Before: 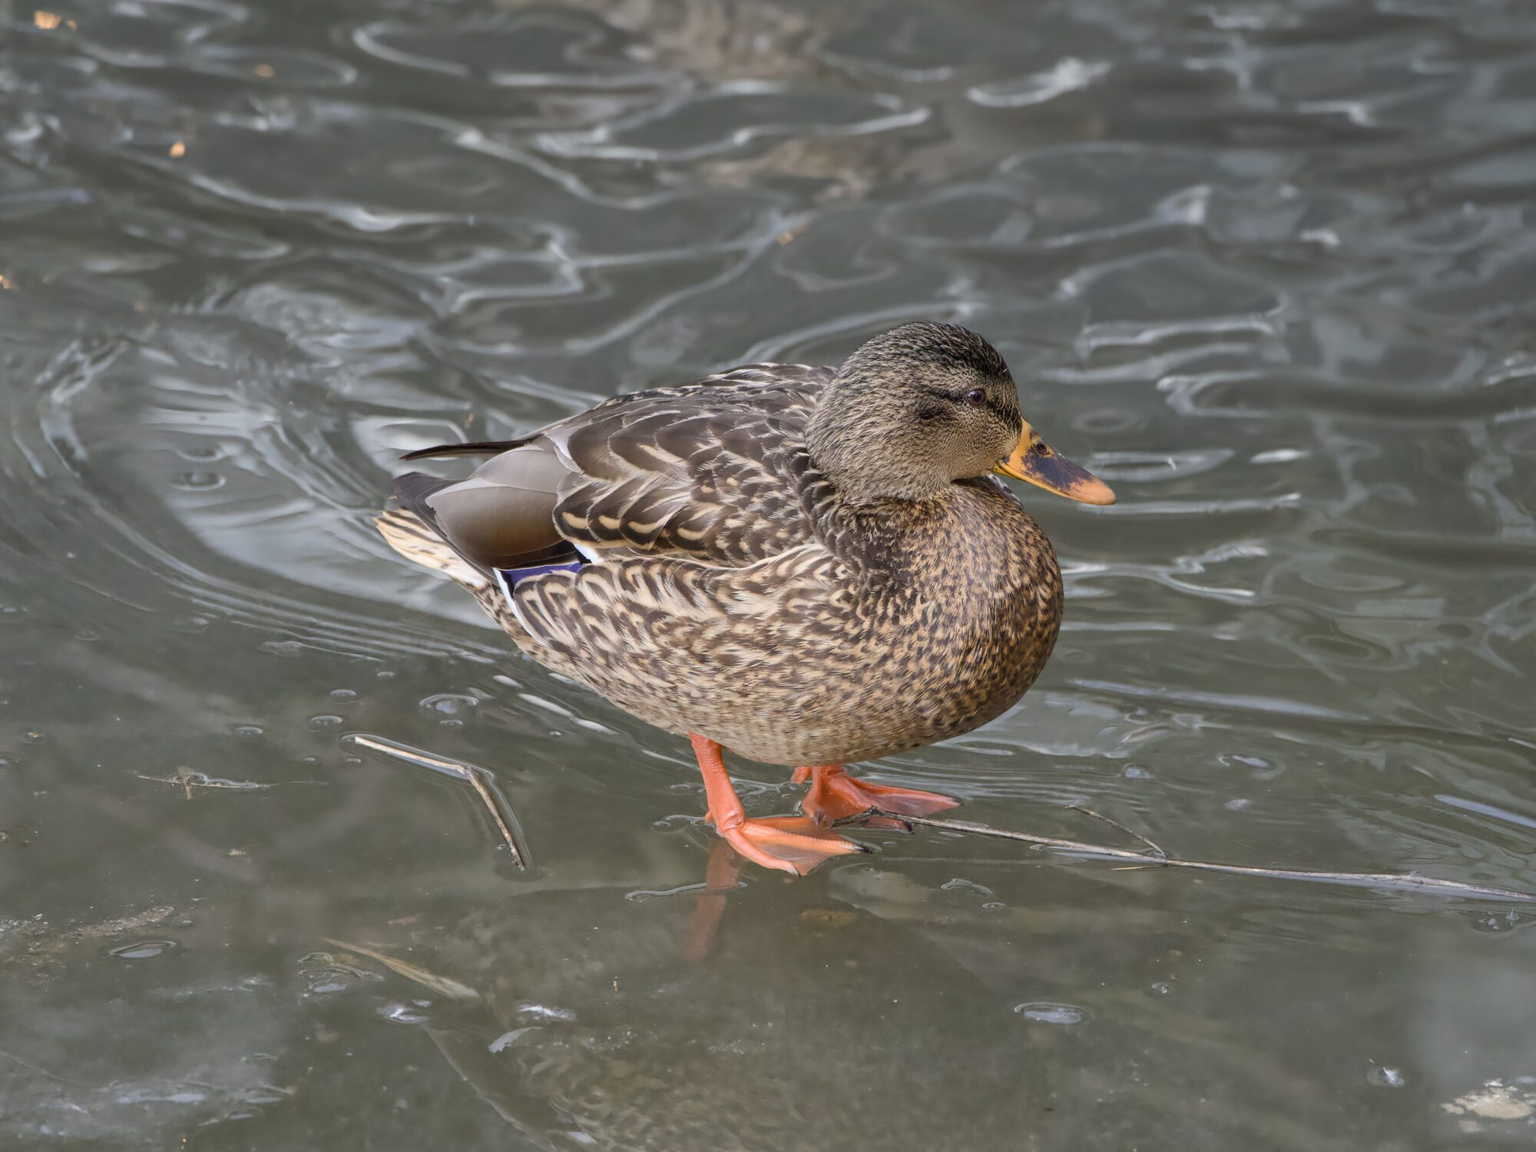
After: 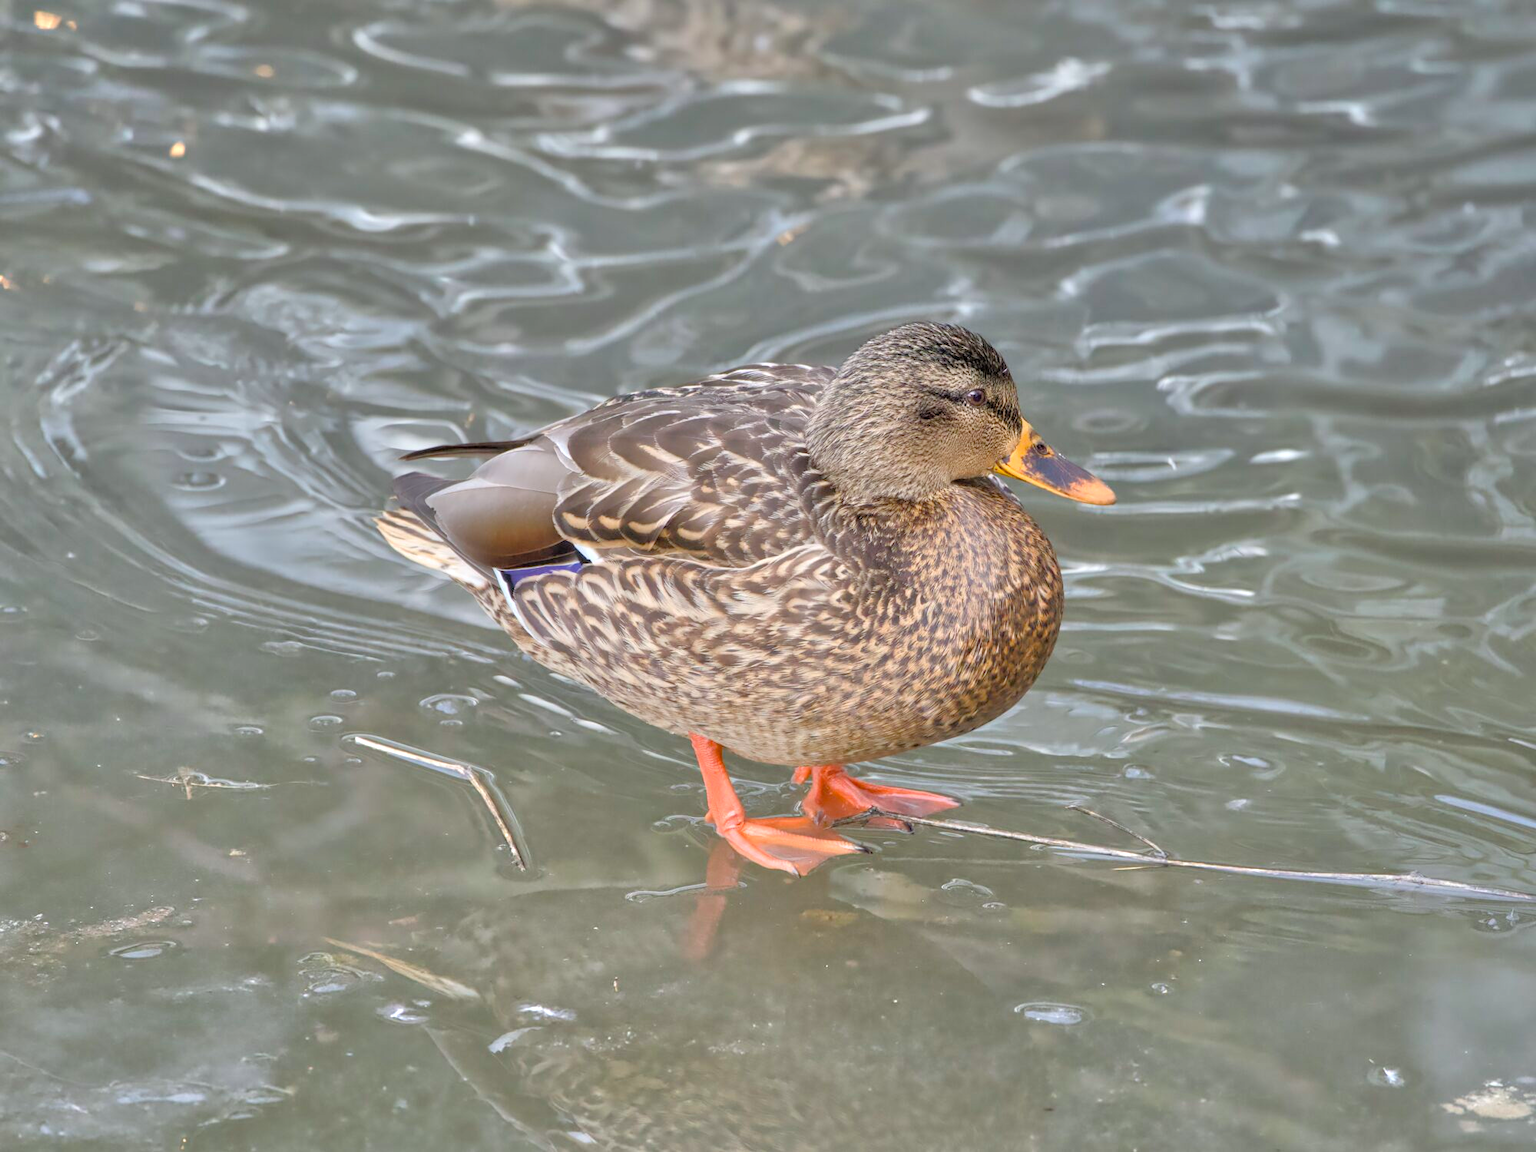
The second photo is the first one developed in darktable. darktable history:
white balance: red 0.986, blue 1.01
tone equalizer: -7 EV 0.15 EV, -6 EV 0.6 EV, -5 EV 1.15 EV, -4 EV 1.33 EV, -3 EV 1.15 EV, -2 EV 0.6 EV, -1 EV 0.15 EV, mask exposure compensation -0.5 EV
